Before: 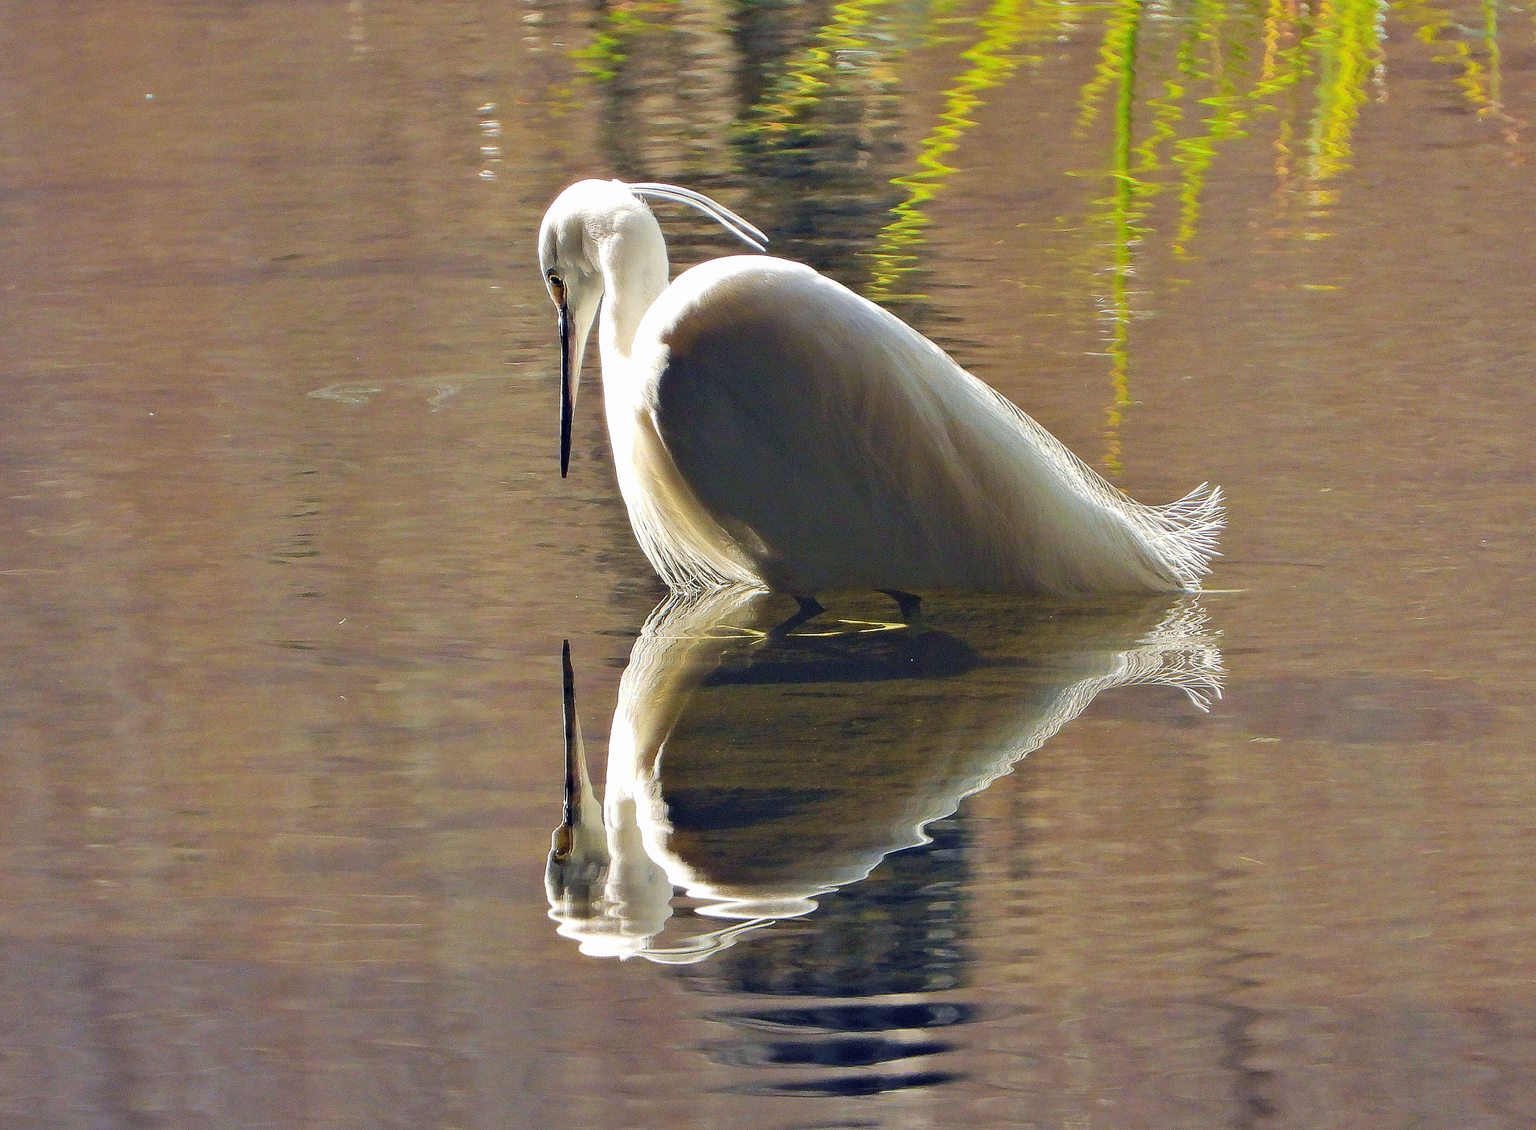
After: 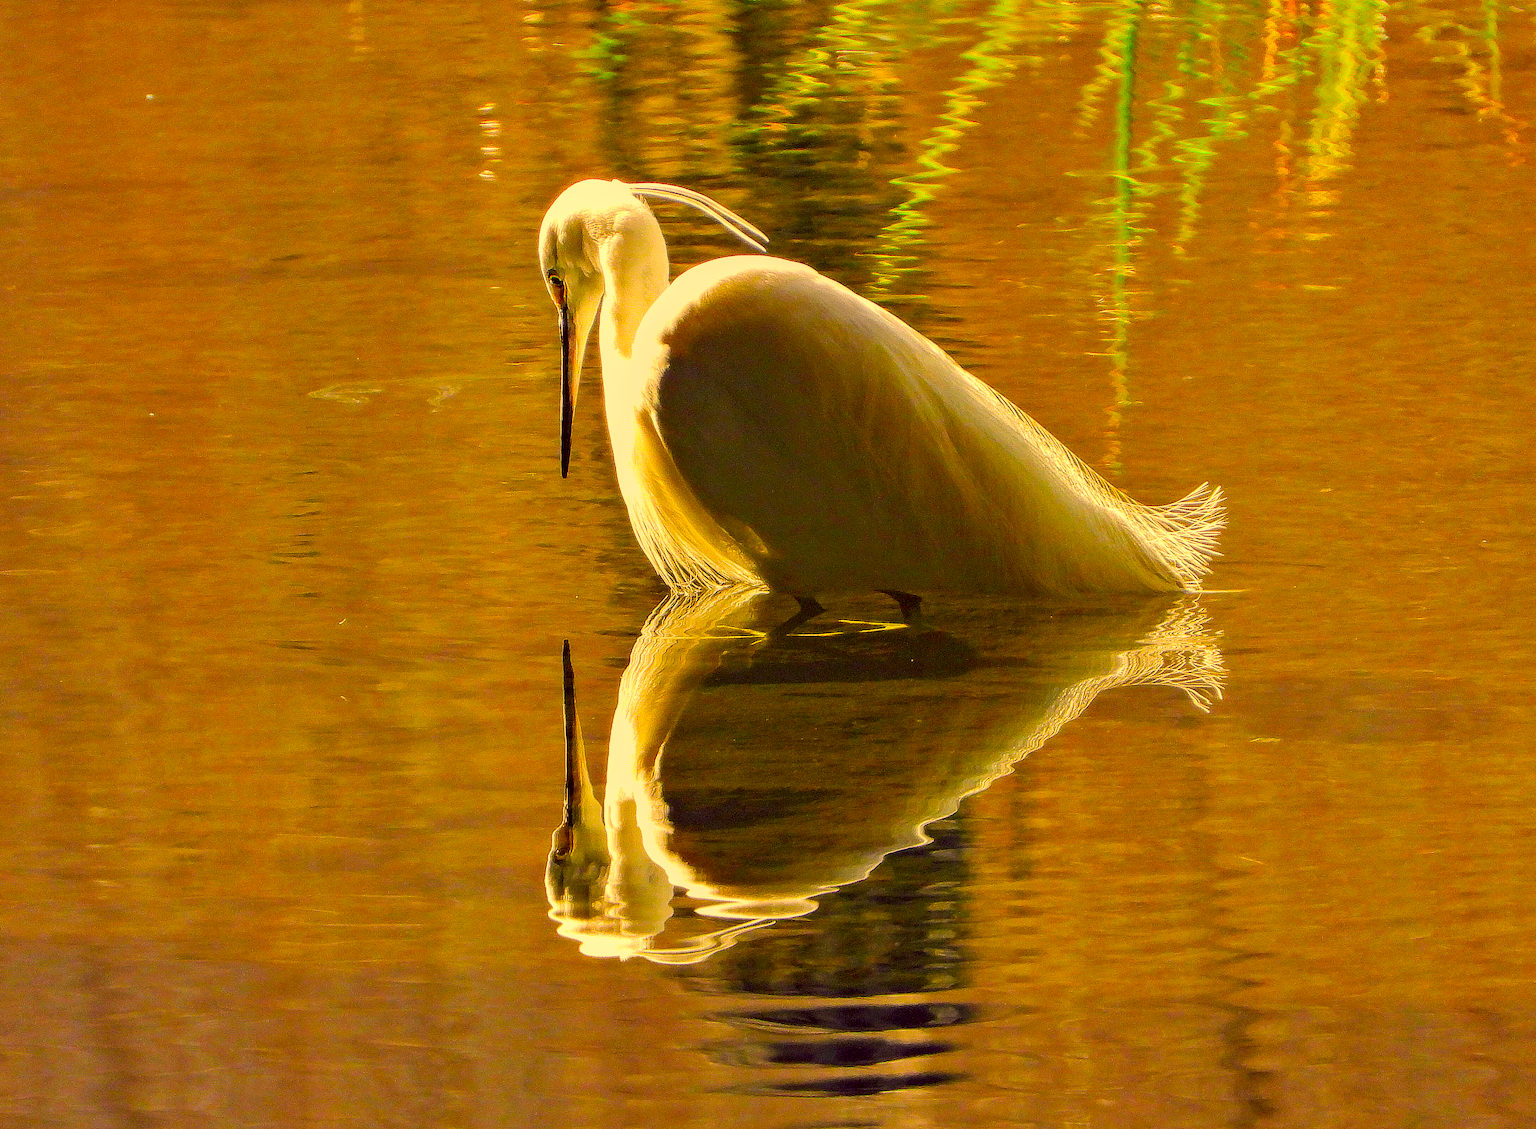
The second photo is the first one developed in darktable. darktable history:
local contrast: on, module defaults
color correction: highlights a* 10.44, highlights b* 30.04, shadows a* 2.73, shadows b* 17.51, saturation 1.72
